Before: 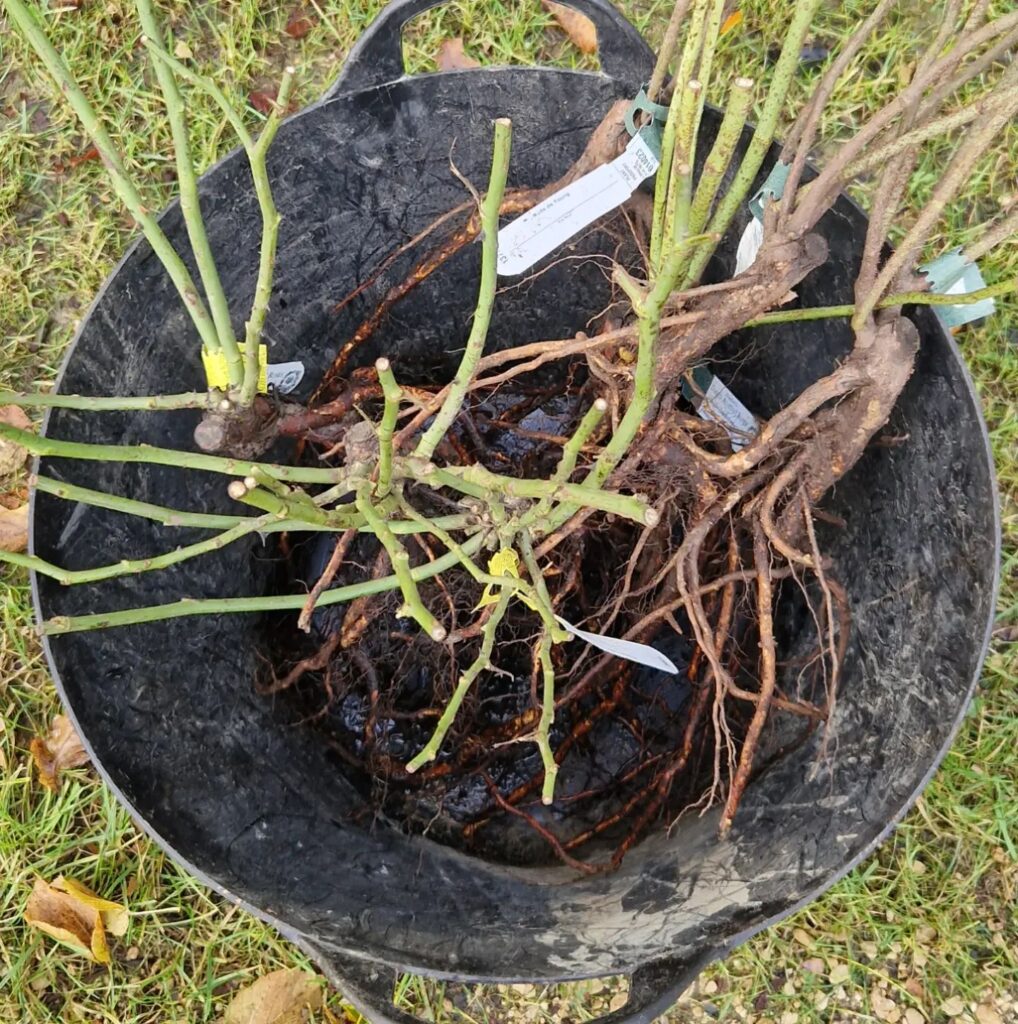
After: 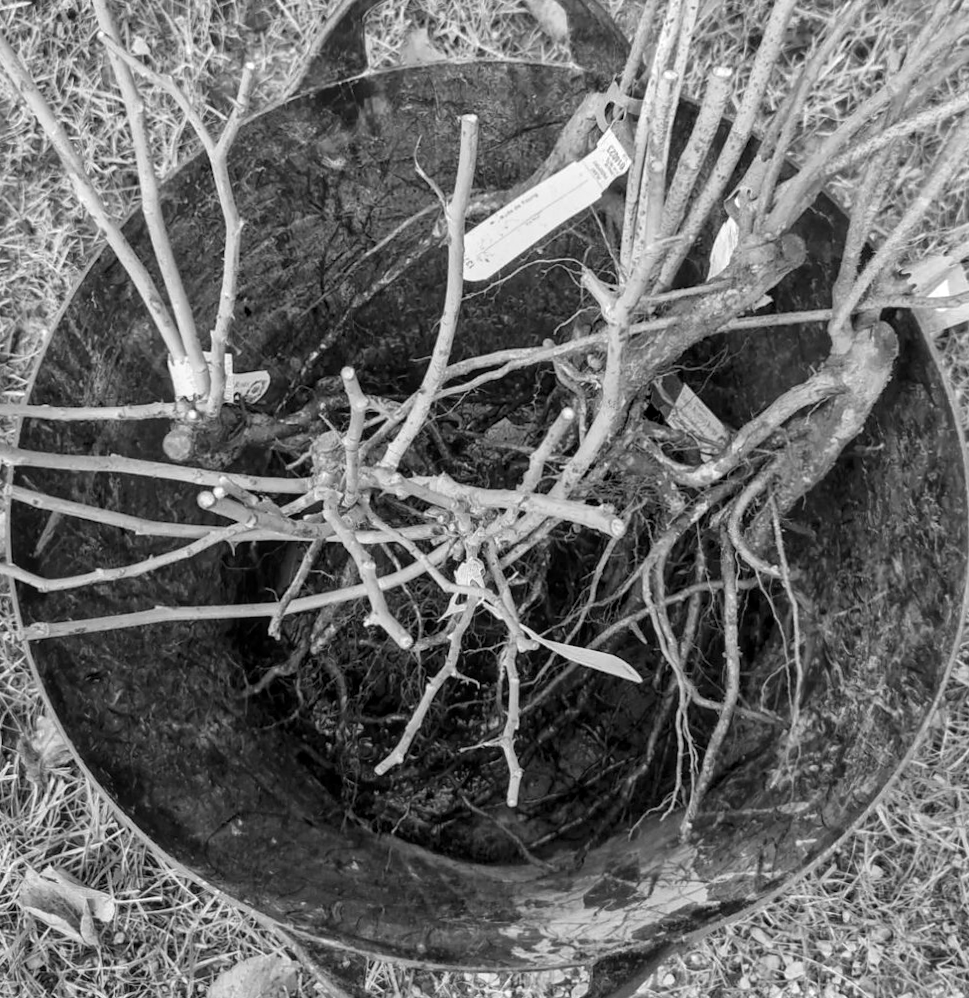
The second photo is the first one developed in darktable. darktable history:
rotate and perspective: rotation 0.074°, lens shift (vertical) 0.096, lens shift (horizontal) -0.041, crop left 0.043, crop right 0.952, crop top 0.024, crop bottom 0.979
monochrome: on, module defaults
local contrast: on, module defaults
